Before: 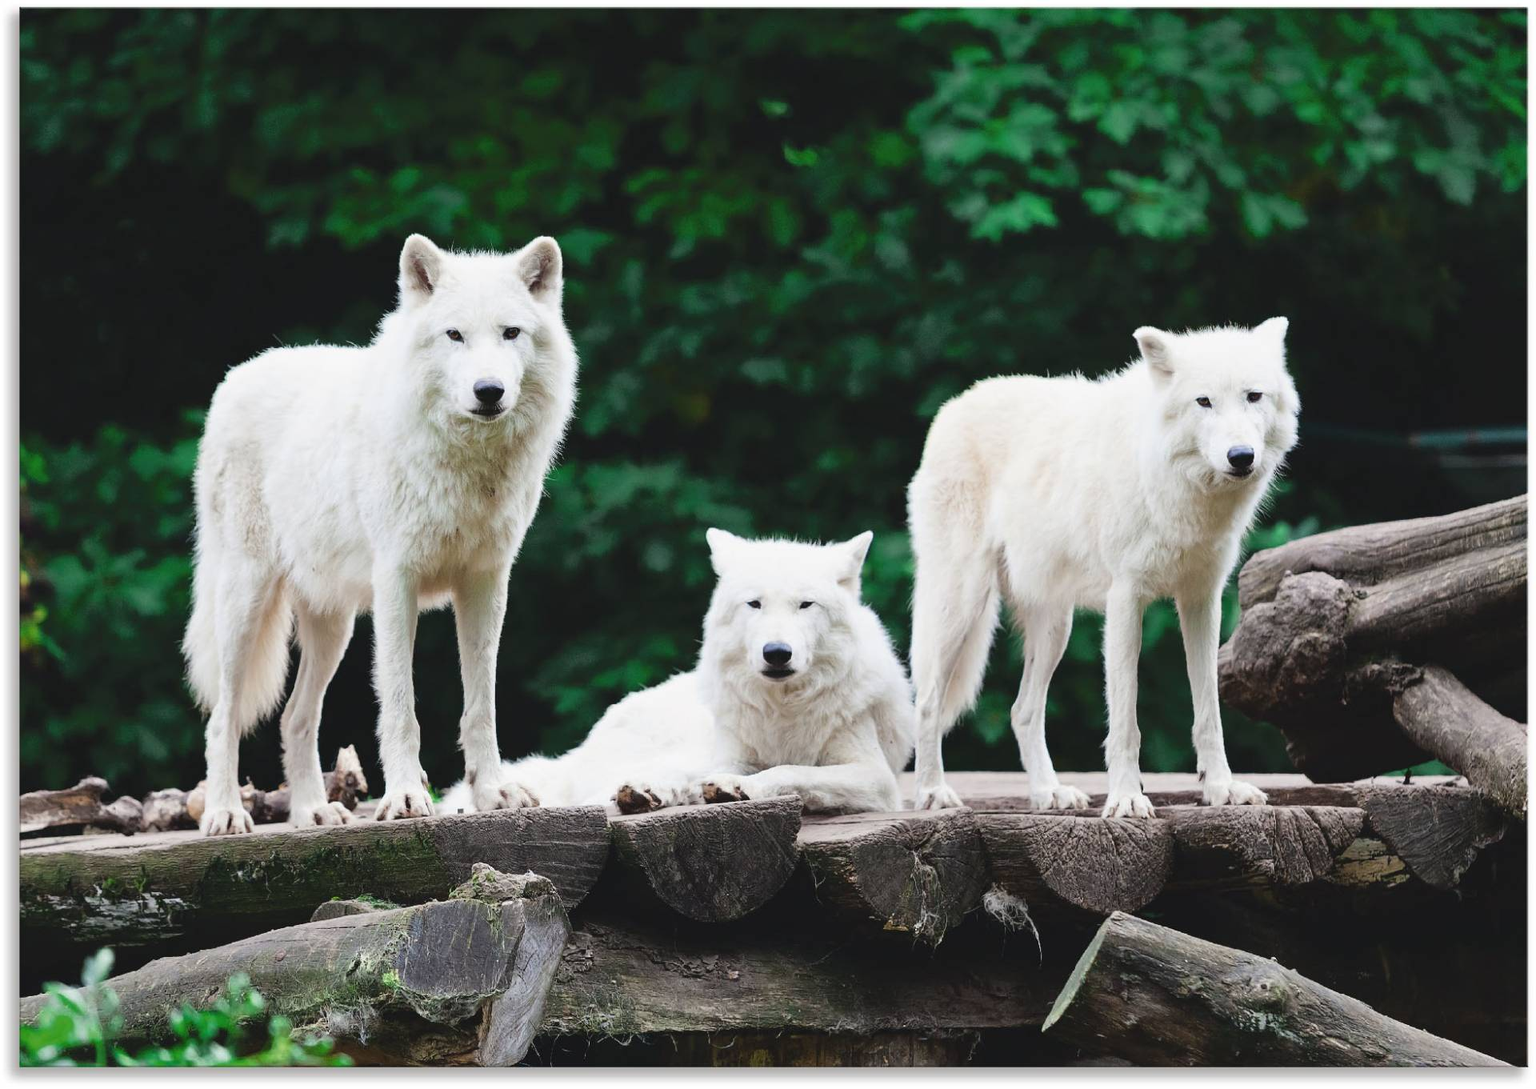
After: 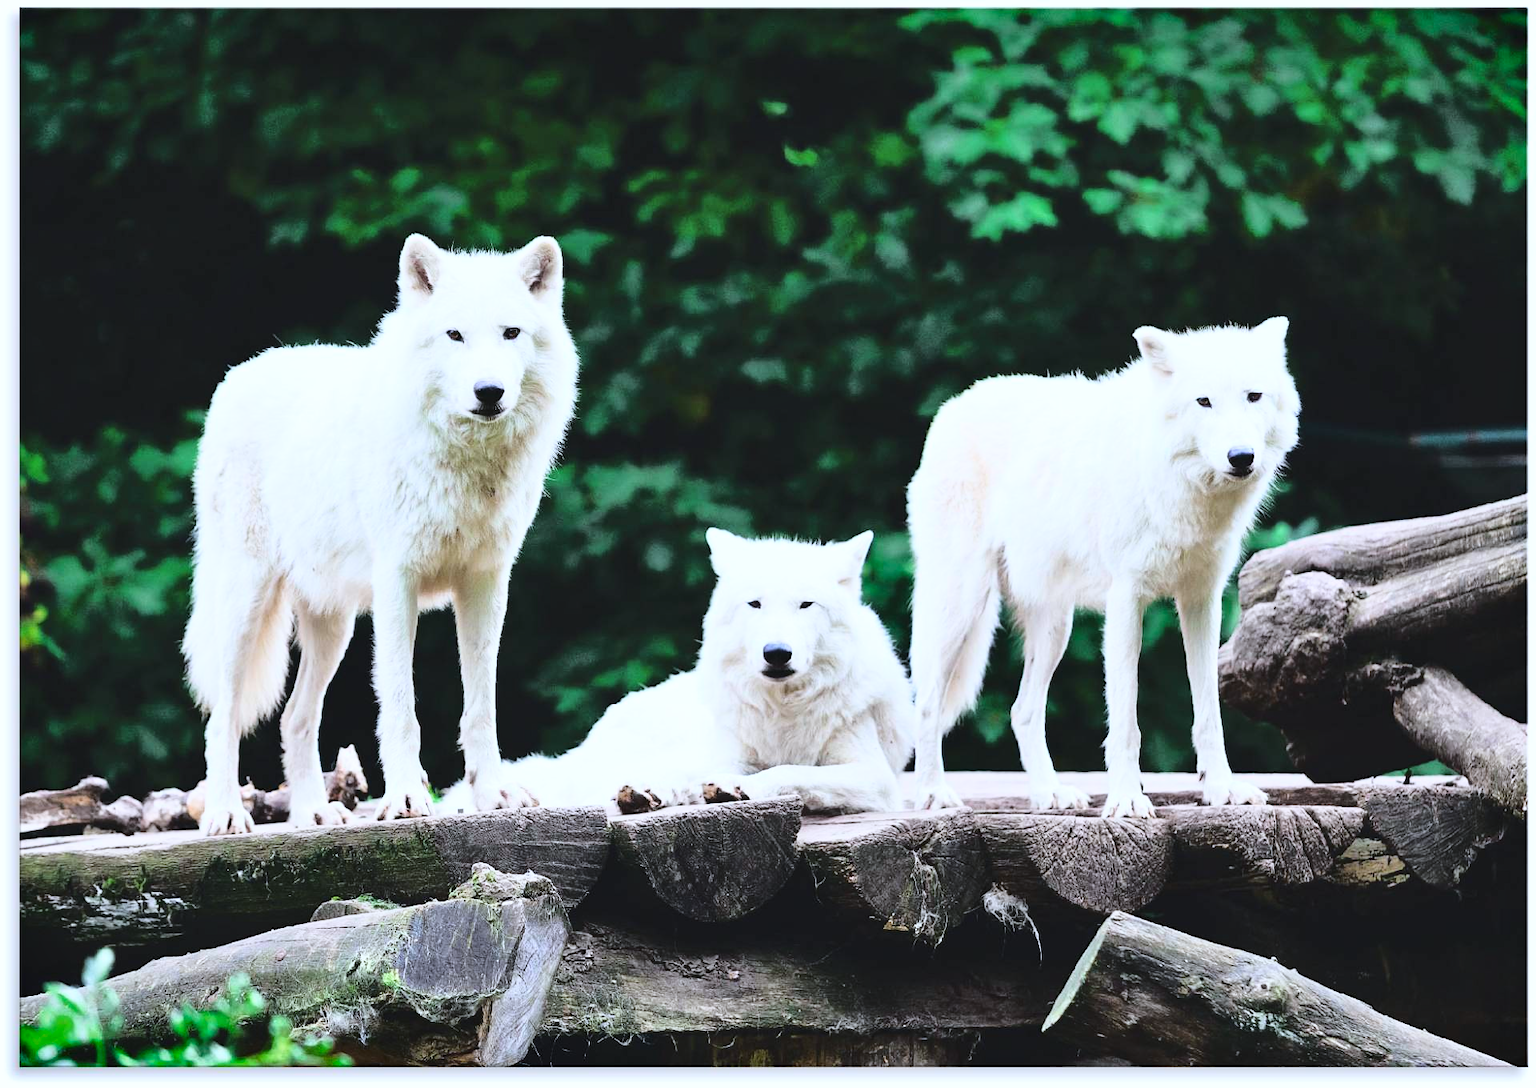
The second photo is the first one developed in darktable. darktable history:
white balance: red 0.954, blue 1.079
base curve: curves: ch0 [(0, 0) (0.032, 0.037) (0.105, 0.228) (0.435, 0.76) (0.856, 0.983) (1, 1)]
shadows and highlights: radius 108.52, shadows 23.73, highlights -59.32, low approximation 0.01, soften with gaussian
